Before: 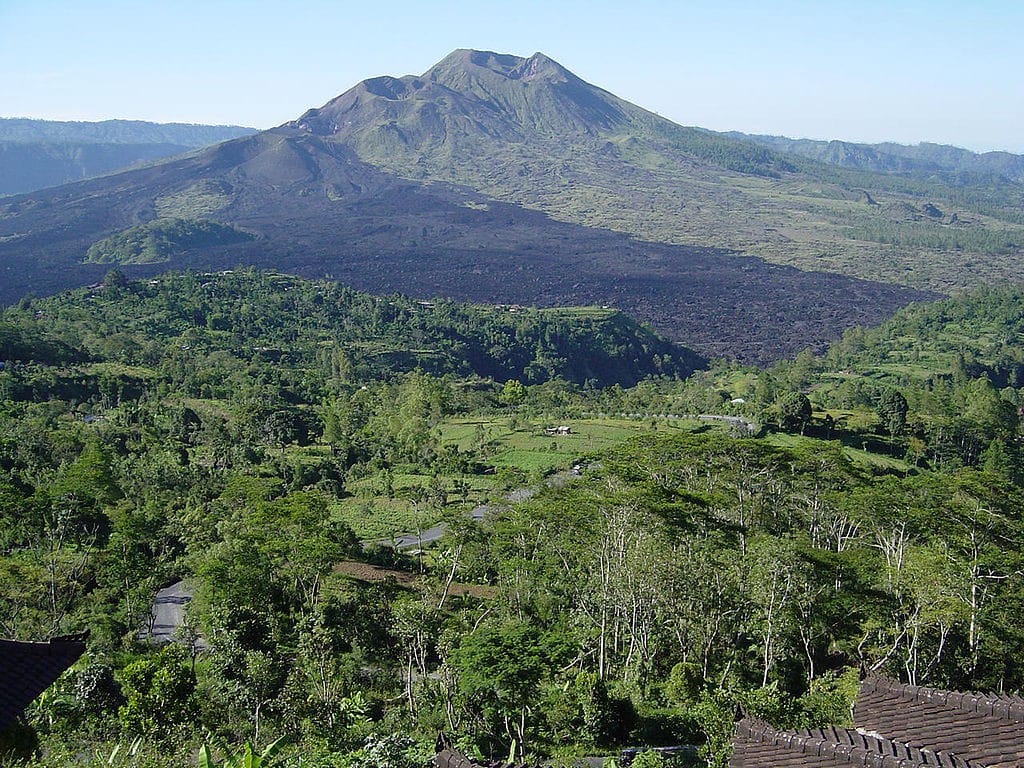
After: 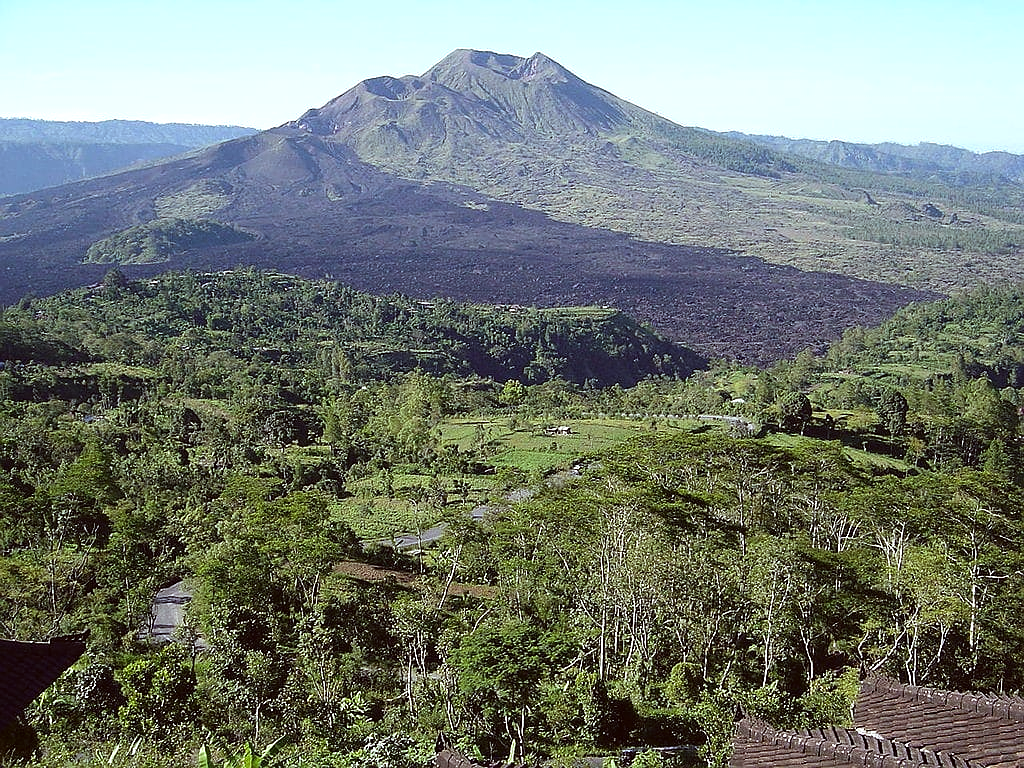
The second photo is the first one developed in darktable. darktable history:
sharpen: radius 1
tone equalizer: -8 EV -0.417 EV, -7 EV -0.389 EV, -6 EV -0.333 EV, -5 EV -0.222 EV, -3 EV 0.222 EV, -2 EV 0.333 EV, -1 EV 0.389 EV, +0 EV 0.417 EV, edges refinement/feathering 500, mask exposure compensation -1.57 EV, preserve details no
color correction: highlights a* -2.73, highlights b* -2.09, shadows a* 2.41, shadows b* 2.73
color balance: mode lift, gamma, gain (sRGB), lift [1, 1.049, 1, 1]
